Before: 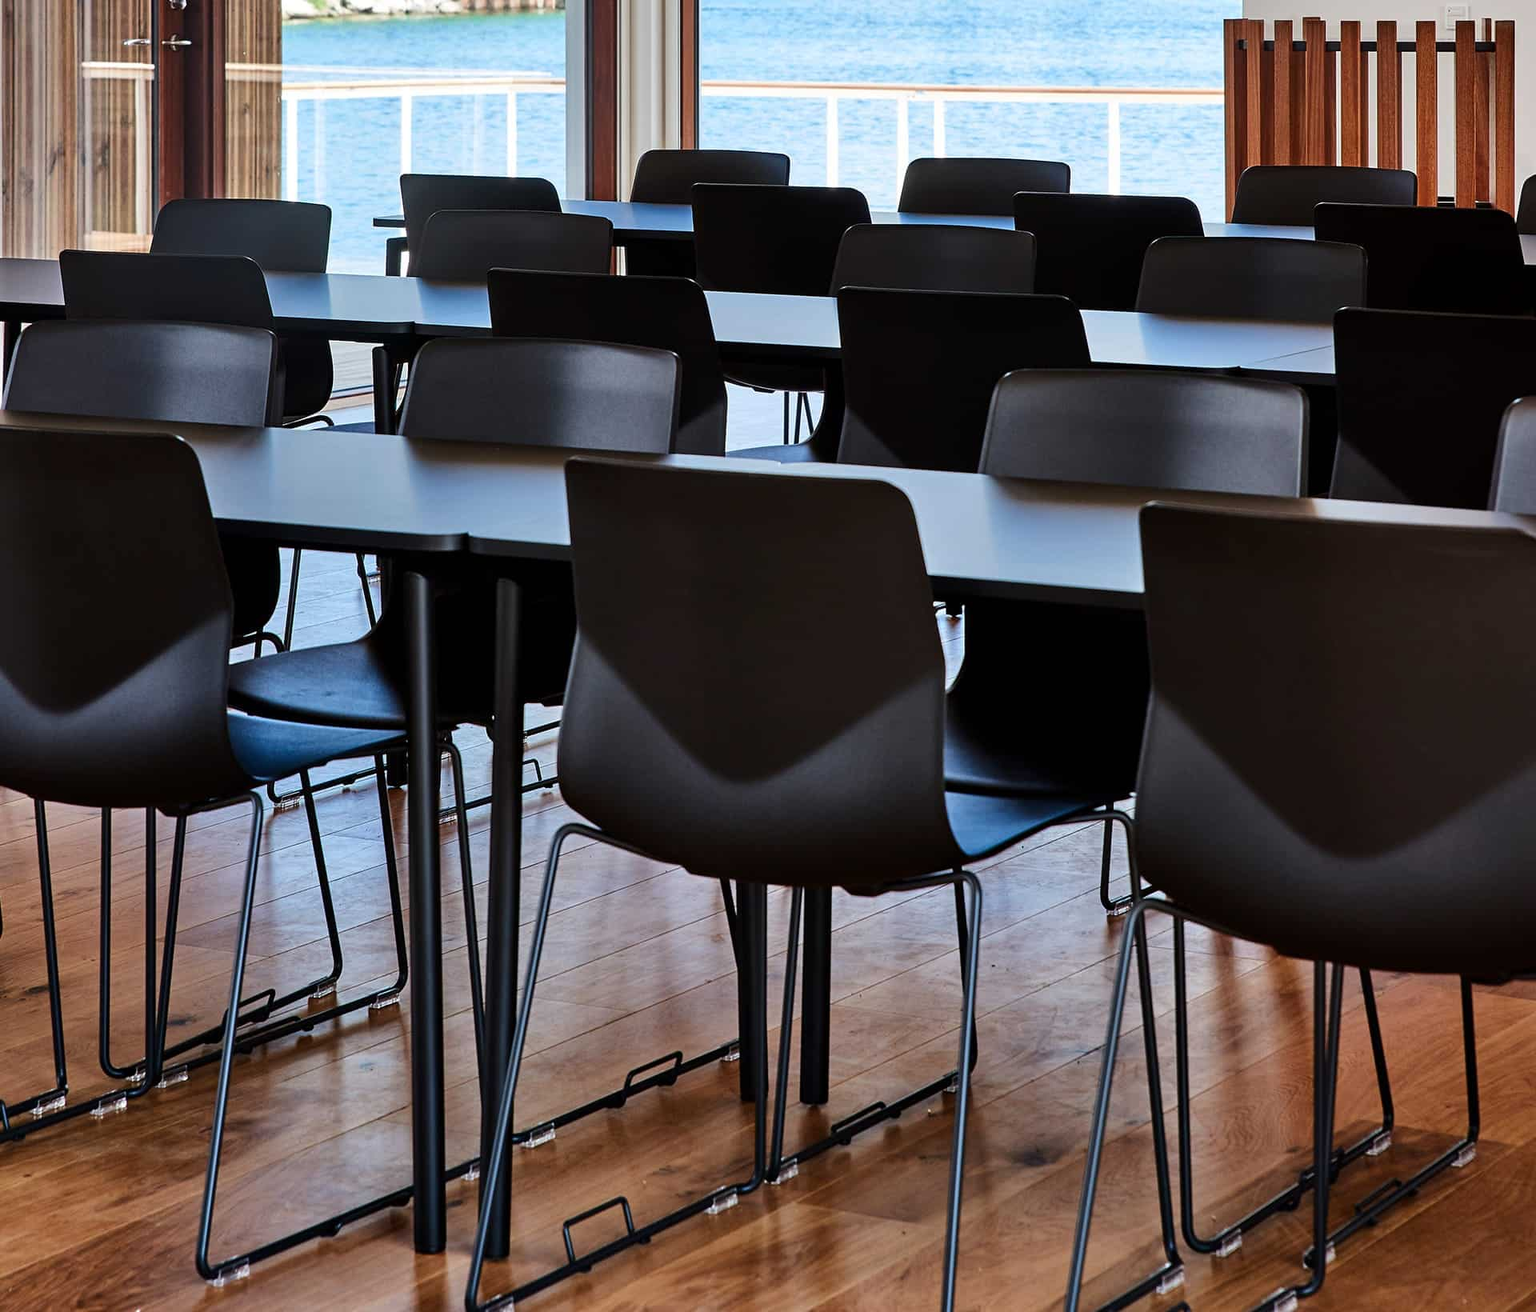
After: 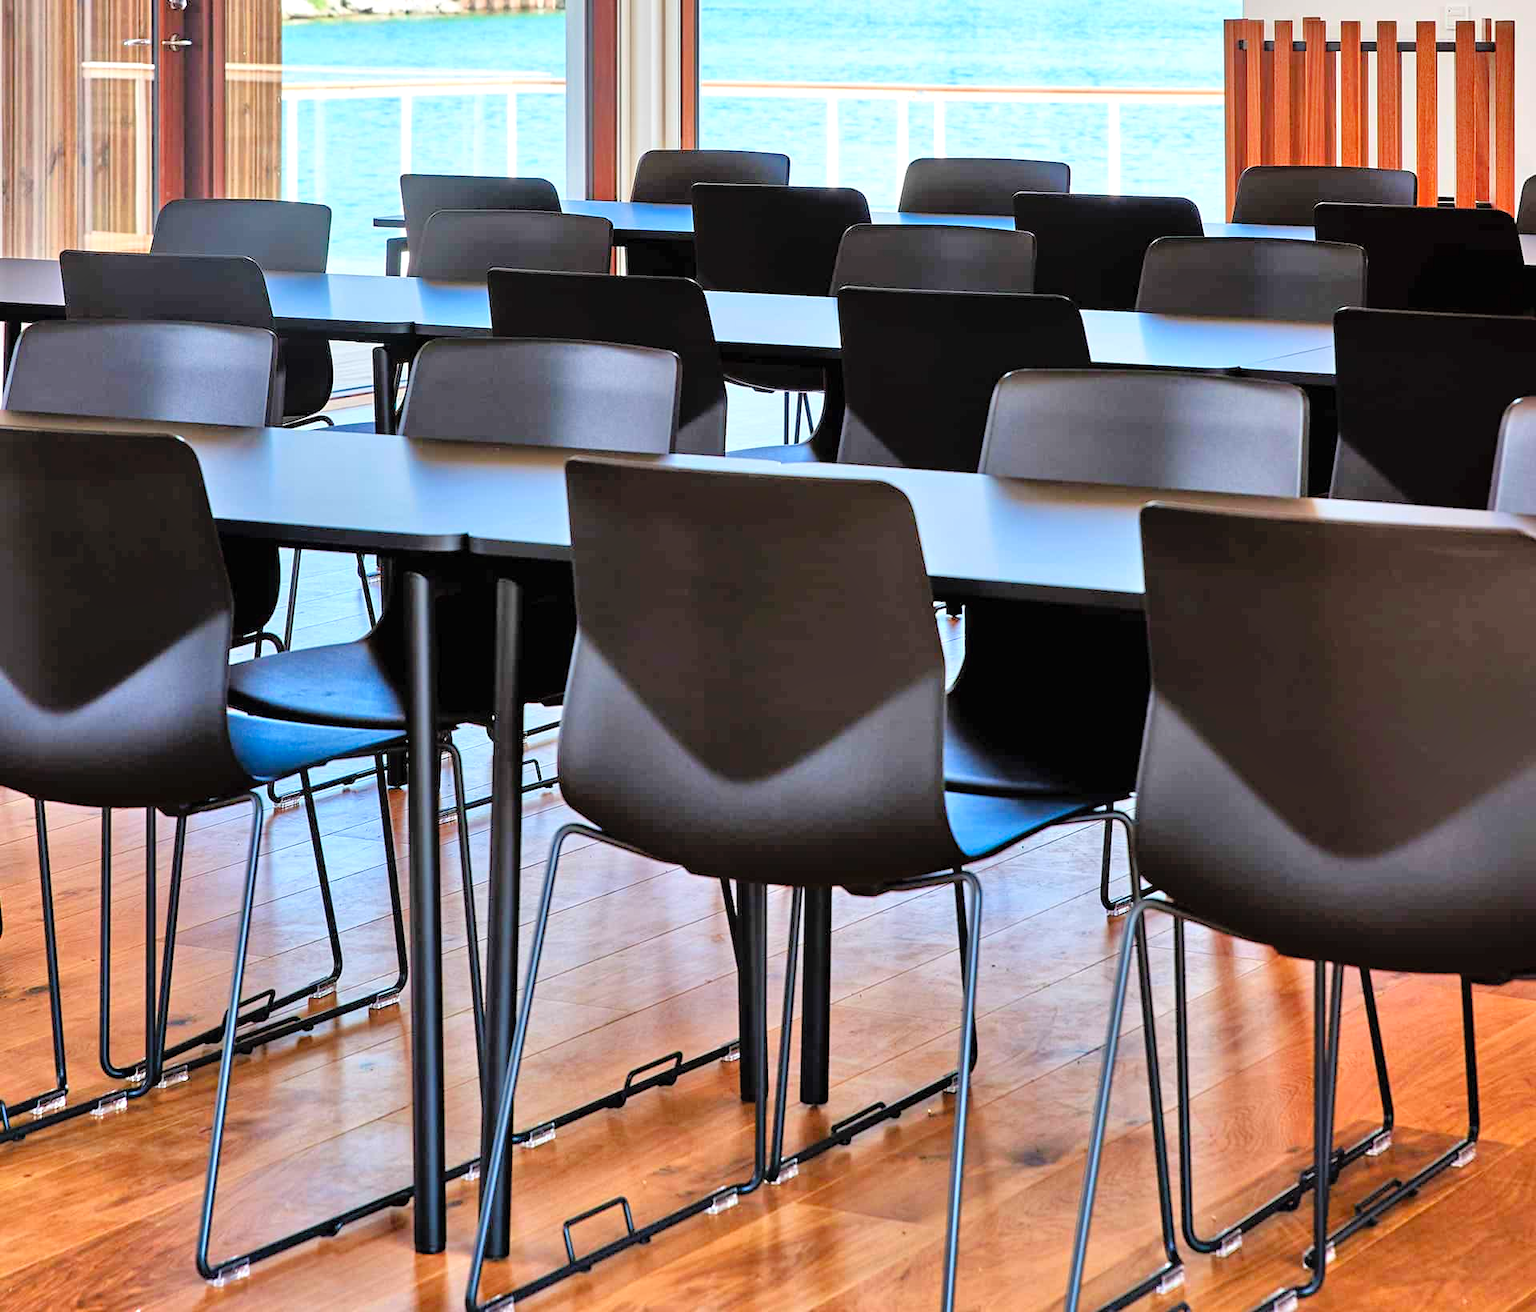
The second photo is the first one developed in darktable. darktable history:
contrast brightness saturation: contrast 0.069, brightness 0.177, saturation 0.411
tone equalizer: -7 EV 0.147 EV, -6 EV 0.612 EV, -5 EV 1.16 EV, -4 EV 1.32 EV, -3 EV 1.17 EV, -2 EV 0.6 EV, -1 EV 0.151 EV
levels: mode automatic, levels [0.044, 0.475, 0.791]
shadows and highlights: shadows -11.74, white point adjustment 3.85, highlights 27.41
